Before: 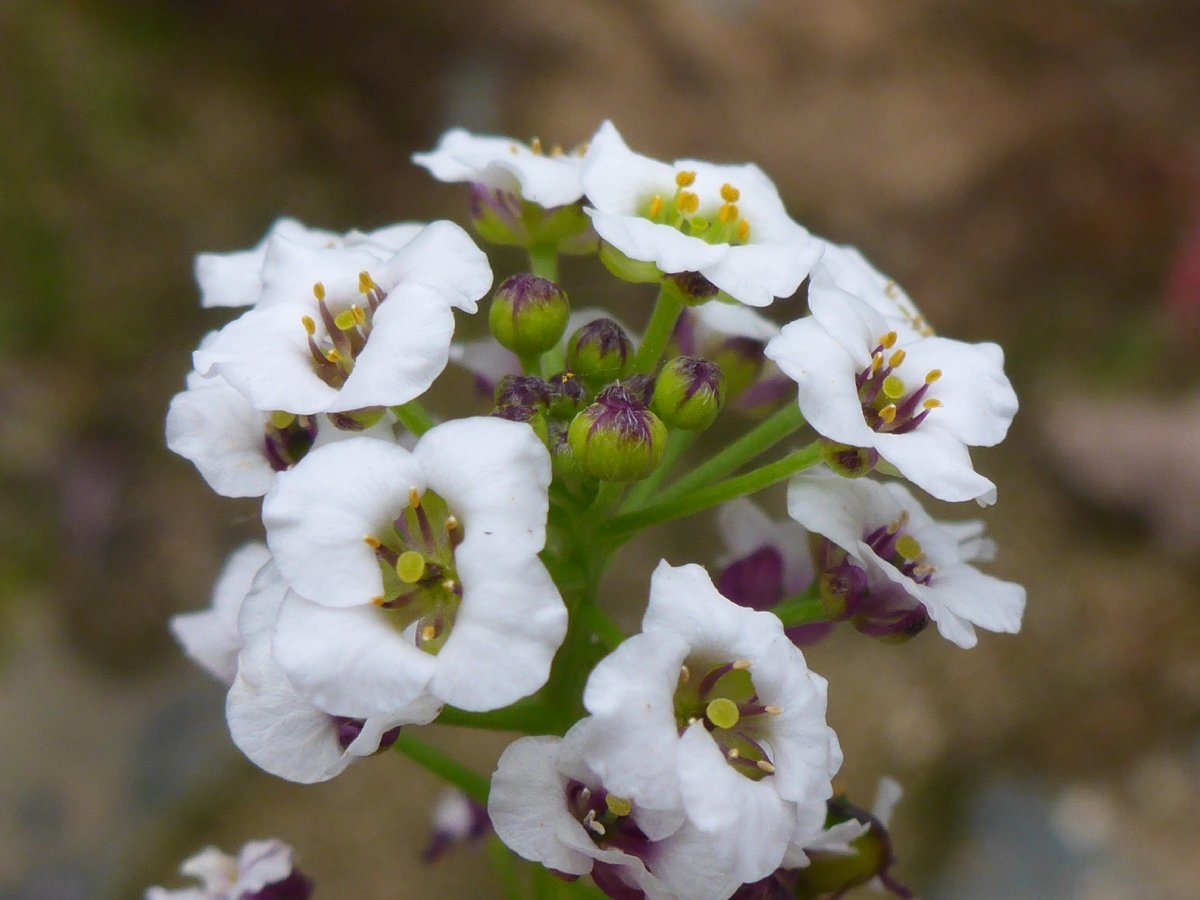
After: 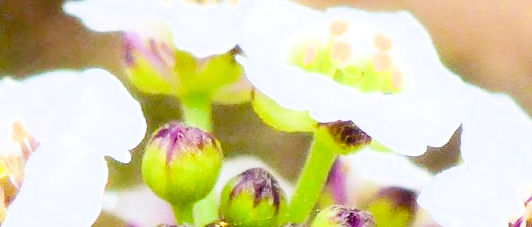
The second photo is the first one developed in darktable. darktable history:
exposure: exposure 2.204 EV, compensate highlight preservation false
color balance rgb: shadows lift › hue 85.81°, linear chroma grading › global chroma 9.762%, perceptual saturation grading › global saturation 20%, perceptual saturation grading › highlights -25.109%, perceptual saturation grading › shadows 25.211%, global vibrance 6.436%, contrast 12.844%, saturation formula JzAzBz (2021)
crop: left 28.956%, top 16.79%, right 26.648%, bottom 57.95%
filmic rgb: black relative exposure -7.5 EV, white relative exposure 5 EV, hardness 3.34, contrast 1.298
